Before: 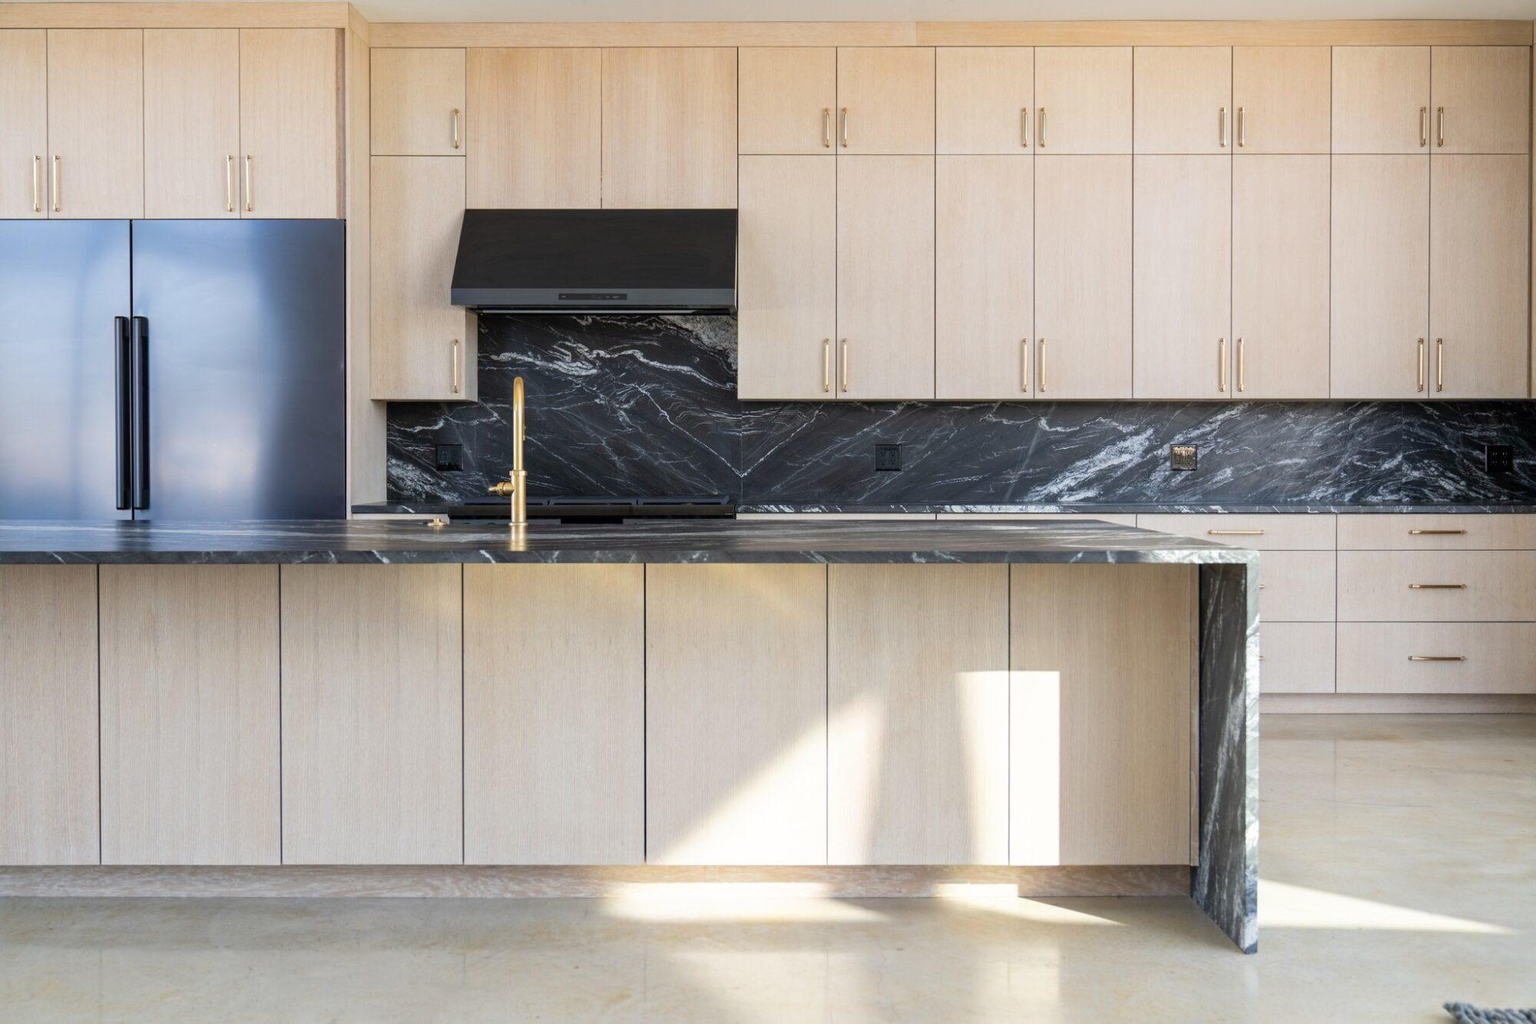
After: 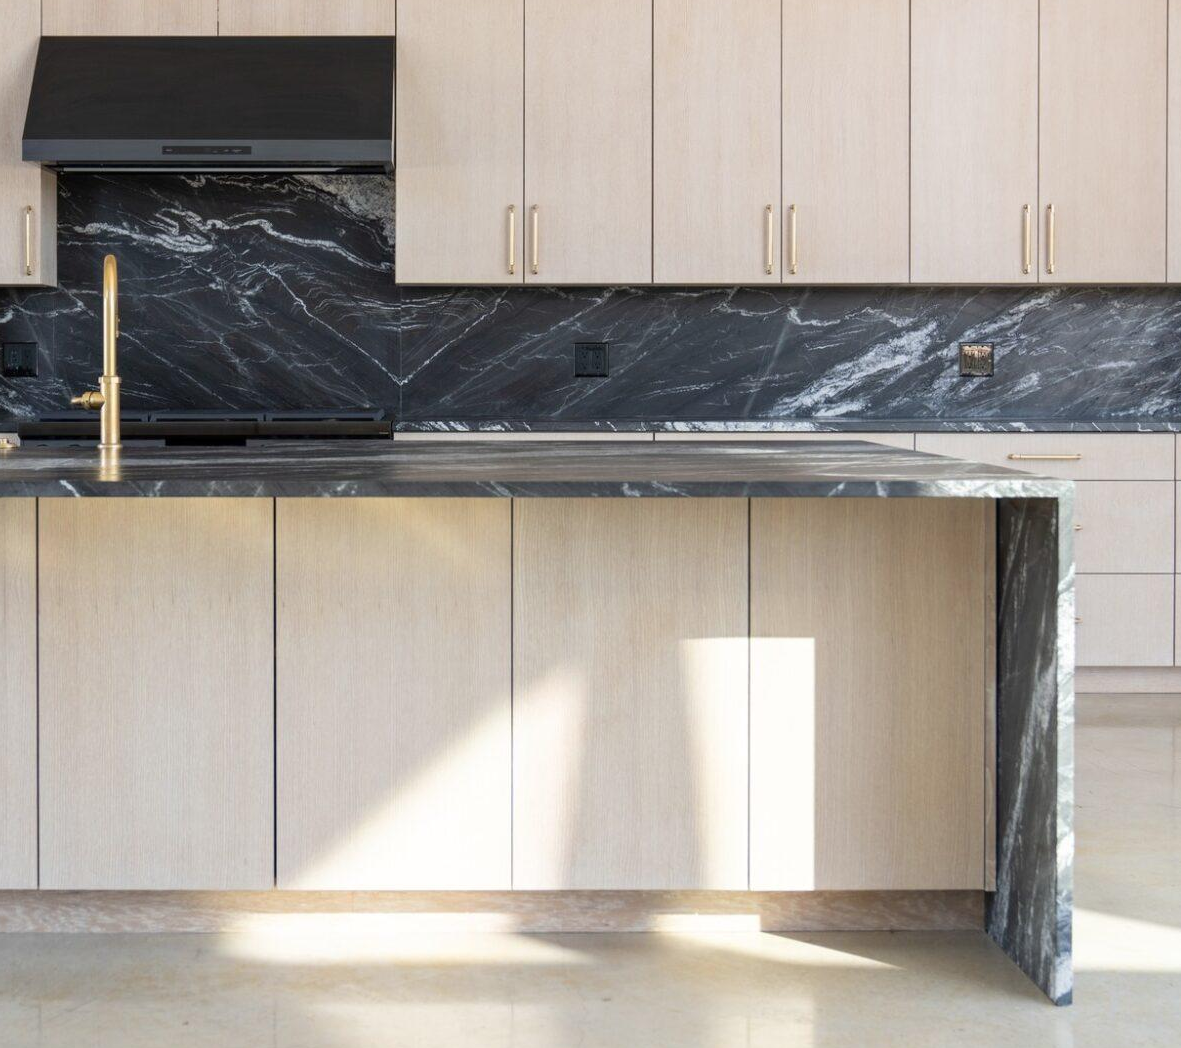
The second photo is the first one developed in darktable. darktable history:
contrast brightness saturation: saturation -0.05
crop and rotate: left 28.256%, top 17.734%, right 12.656%, bottom 3.573%
